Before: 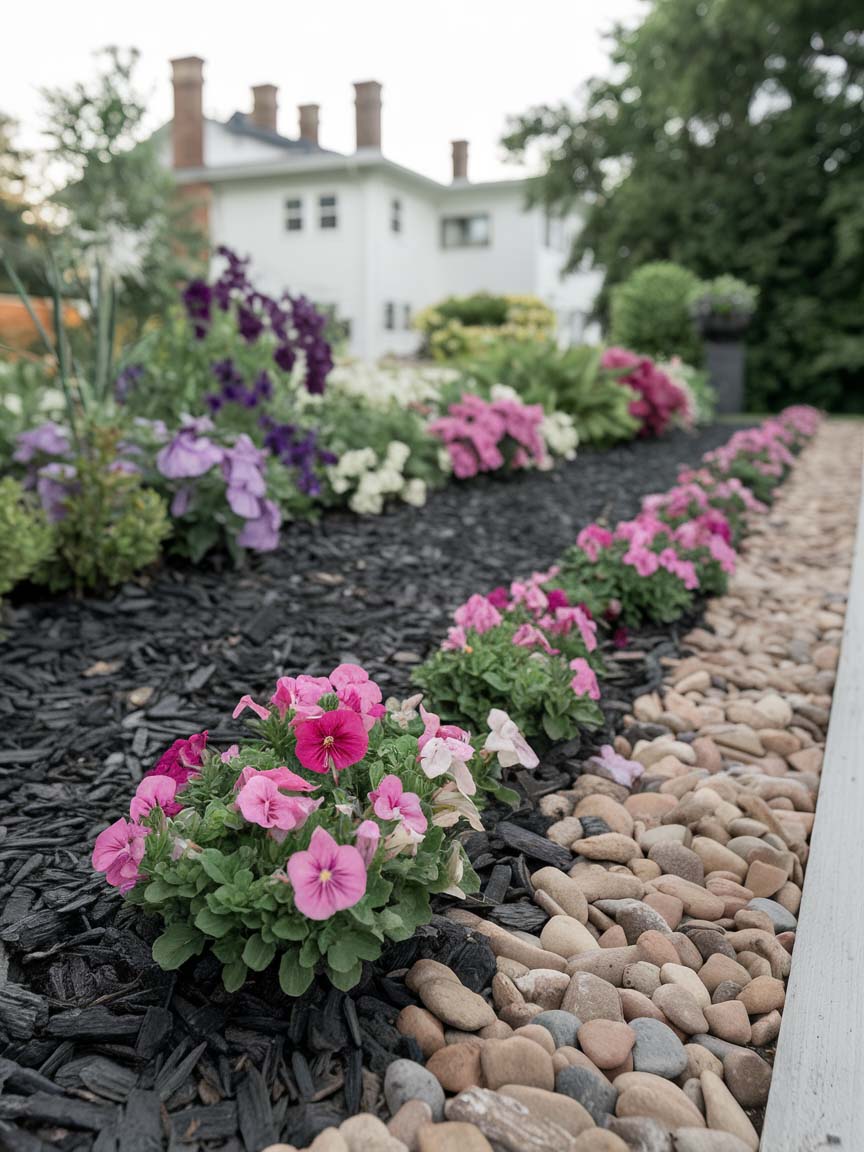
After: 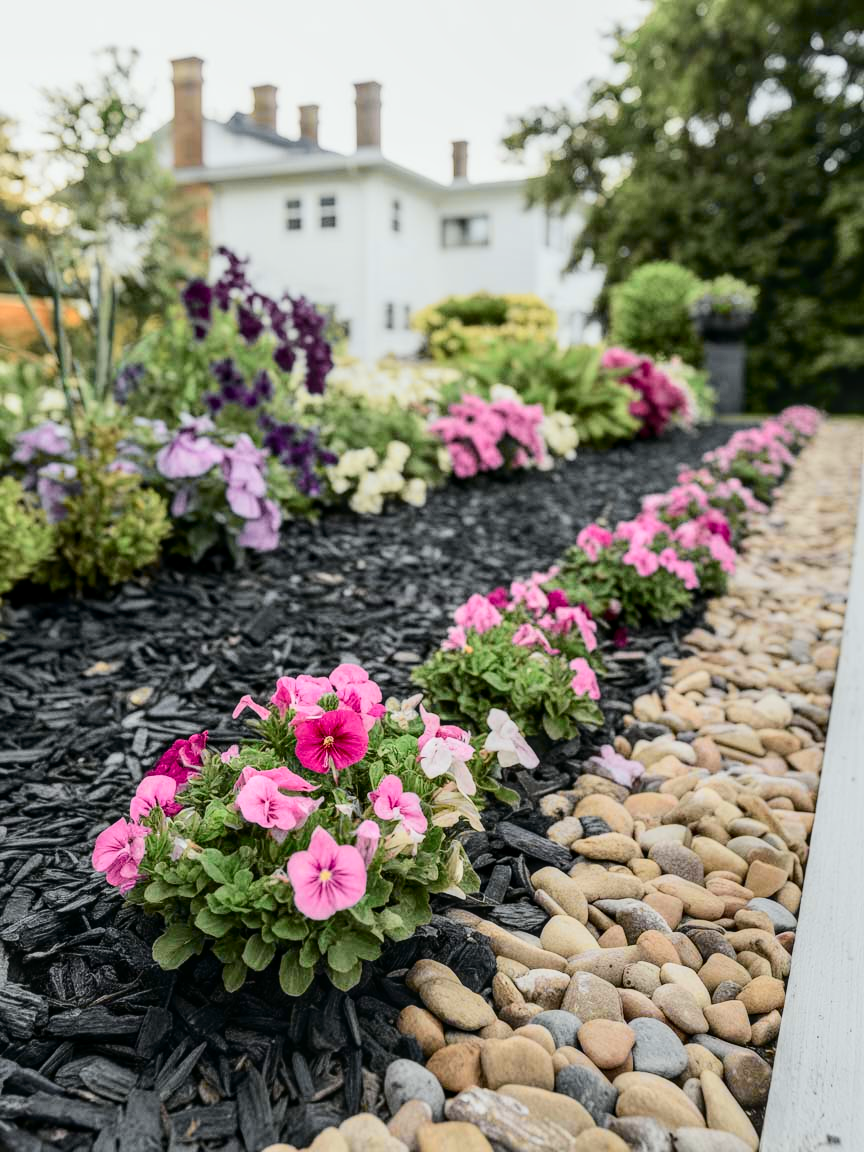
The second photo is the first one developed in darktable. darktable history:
tone curve: curves: ch0 [(0, 0.03) (0.113, 0.087) (0.207, 0.184) (0.515, 0.612) (0.712, 0.793) (1, 0.946)]; ch1 [(0, 0) (0.172, 0.123) (0.317, 0.279) (0.414, 0.382) (0.476, 0.479) (0.505, 0.498) (0.534, 0.534) (0.621, 0.65) (0.709, 0.764) (1, 1)]; ch2 [(0, 0) (0.411, 0.424) (0.505, 0.505) (0.521, 0.524) (0.537, 0.57) (0.65, 0.699) (1, 1)], color space Lab, independent channels, preserve colors none
local contrast: detail 130%
